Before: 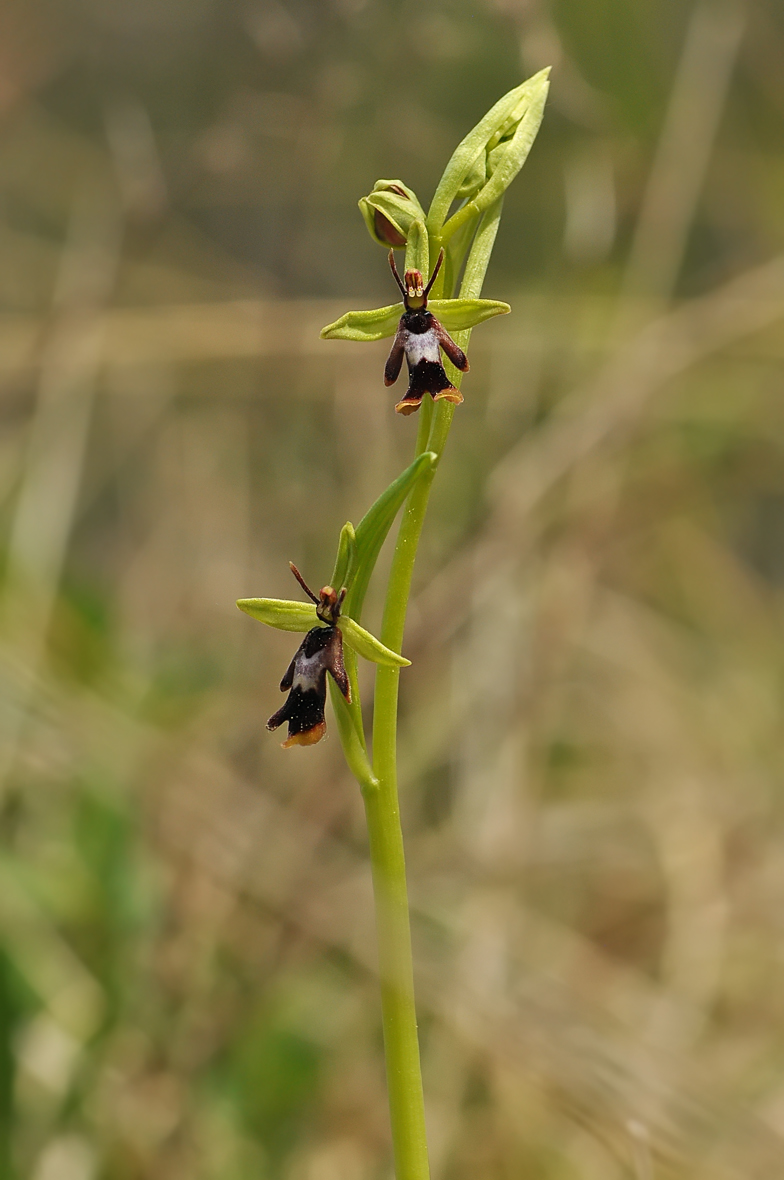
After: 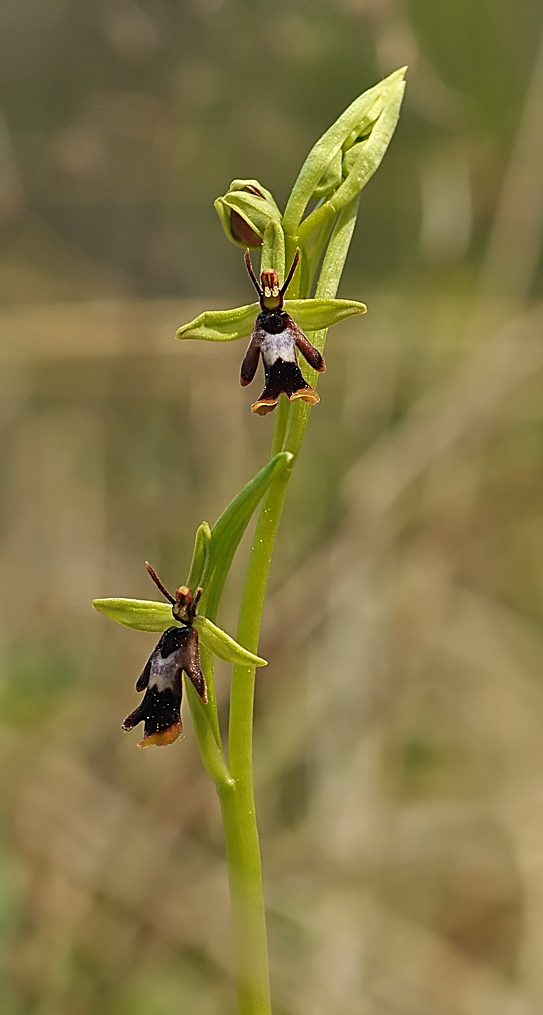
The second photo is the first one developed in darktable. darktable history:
crop: left 18.479%, right 12.2%, bottom 13.971%
sharpen: on, module defaults
